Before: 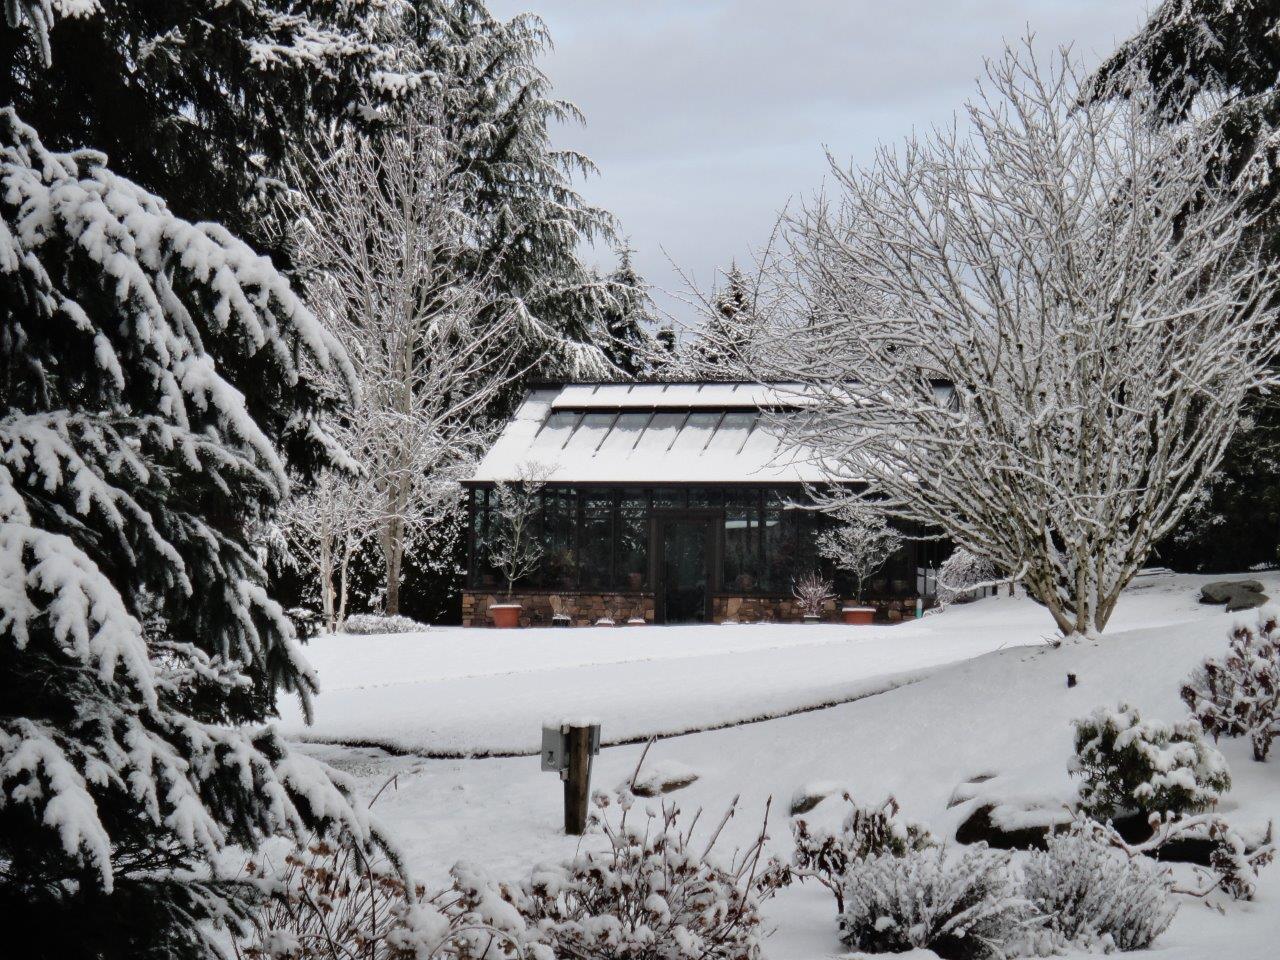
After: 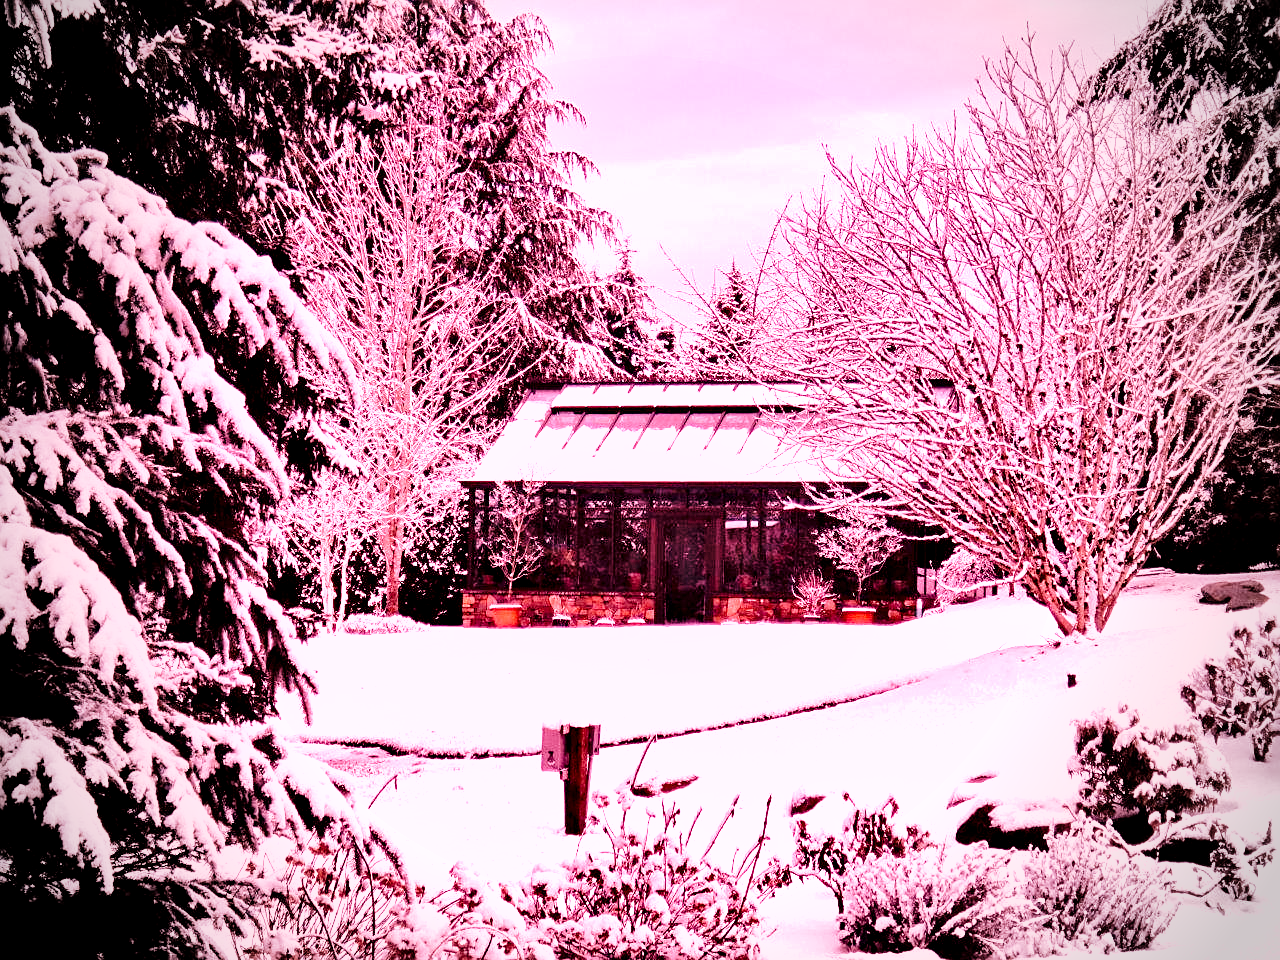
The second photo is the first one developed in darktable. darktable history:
sharpen: on, module defaults
base curve: curves: ch0 [(0, 0) (0.028, 0.03) (0.121, 0.232) (0.46, 0.748) (0.859, 0.968) (1, 1)], preserve colors none
shadows and highlights: low approximation 0.01, soften with gaussian
exposure: black level correction 0.009, exposure 0.014 EV, compensate highlight preservation false
graduated density: on, module defaults
white balance: red 2.291, blue 1.415
raw denoise: x [[0, 0.25, 0.5, 0.75, 1] ×4]
local contrast: mode bilateral grid, contrast 20, coarseness 50, detail 141%, midtone range 0.2
levels: levels [0, 0.492, 0.984]
vignetting: fall-off start 67.15%, brightness -0.442, saturation -0.691, width/height ratio 1.011, unbound false
